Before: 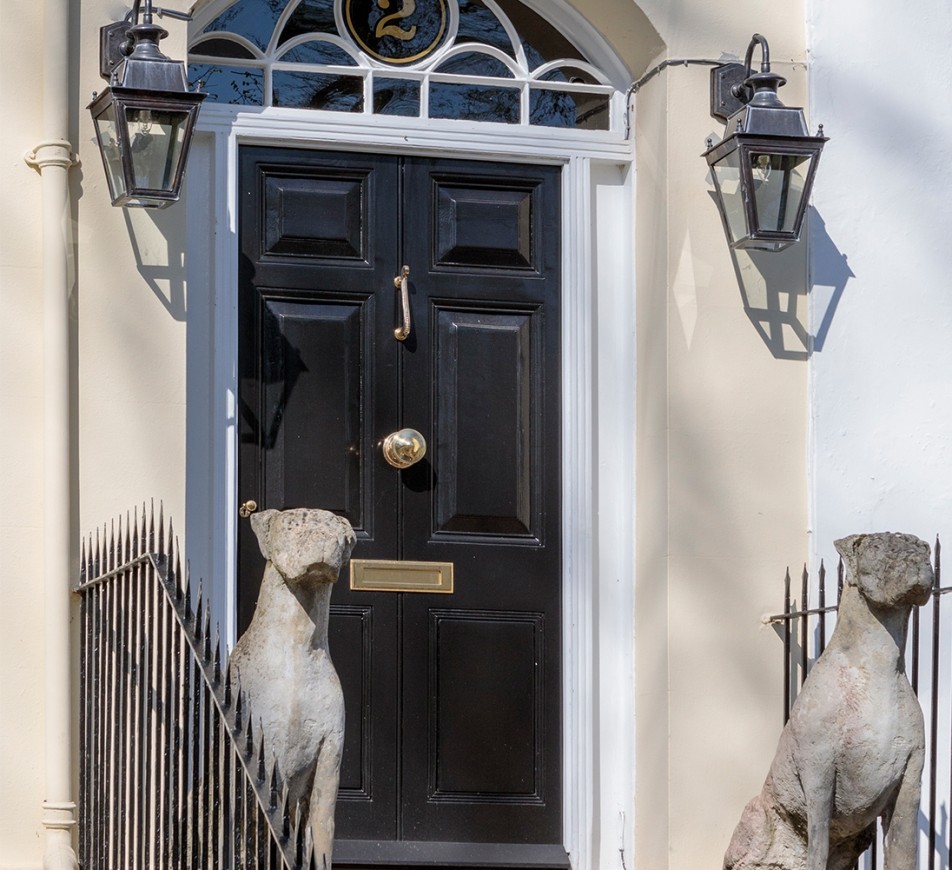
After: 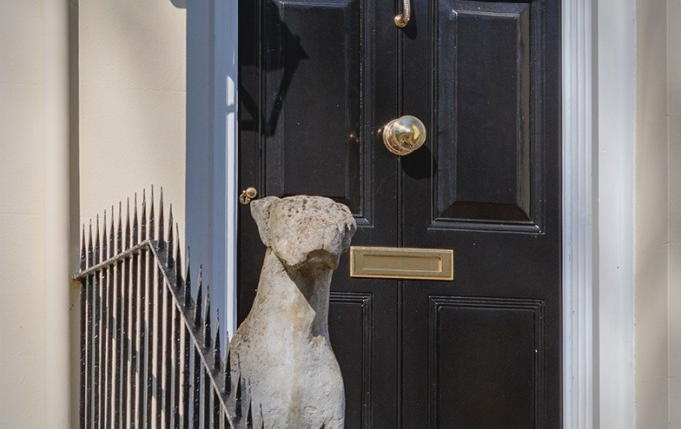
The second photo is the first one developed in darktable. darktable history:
vignetting: unbound false
haze removal: compatibility mode true, adaptive false
contrast brightness saturation: contrast -0.11
crop: top 36.086%, right 28.376%, bottom 14.494%
